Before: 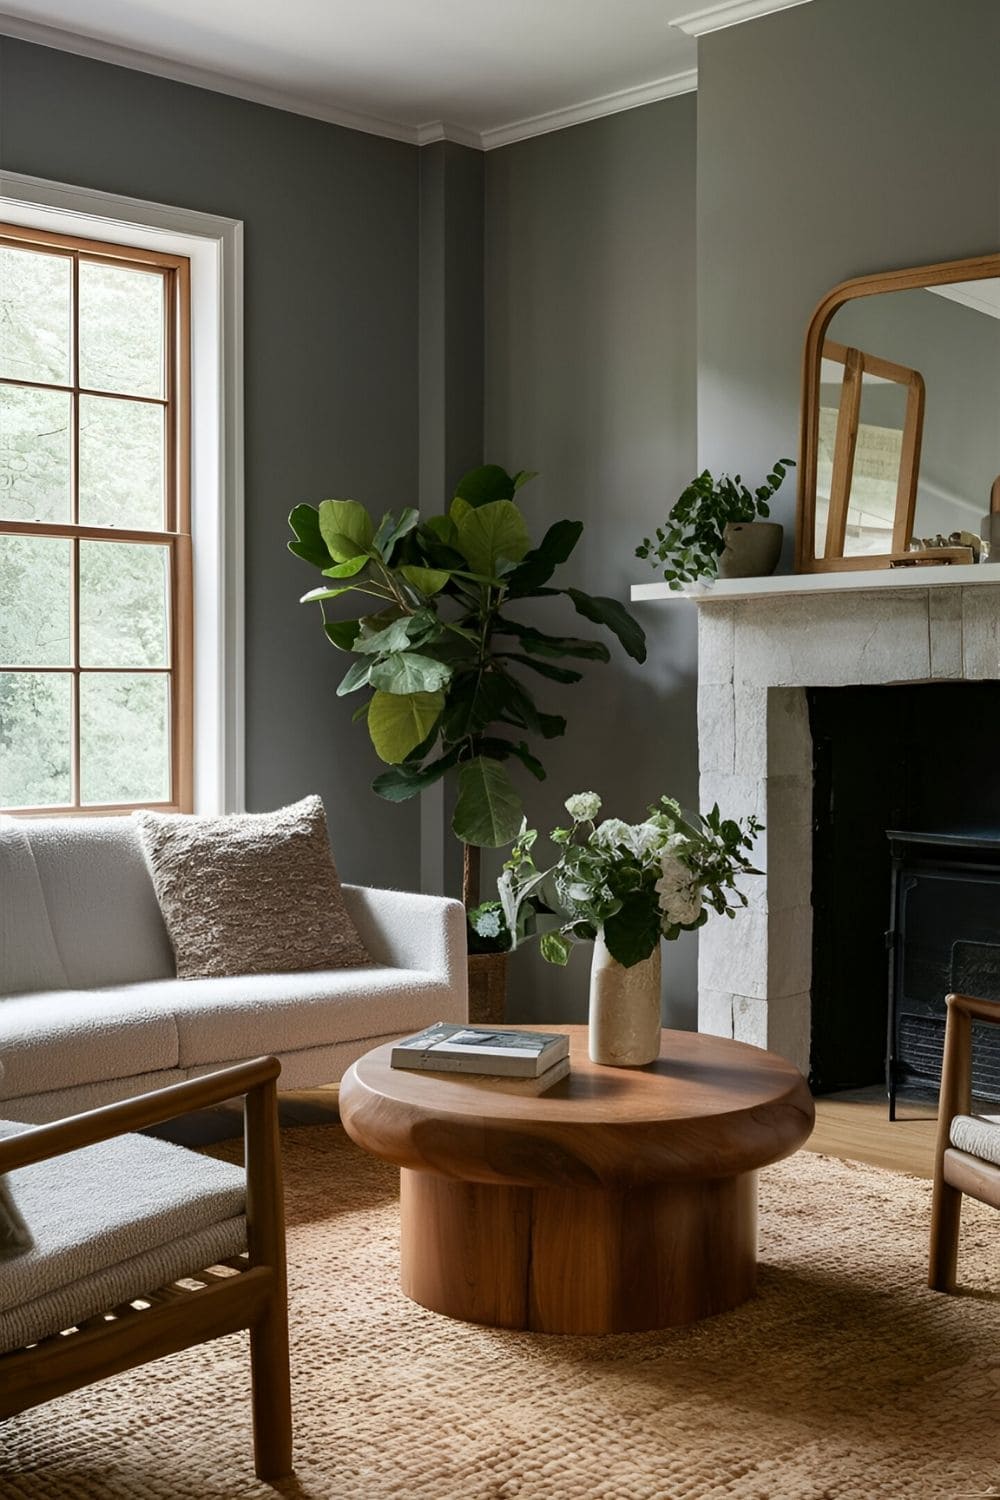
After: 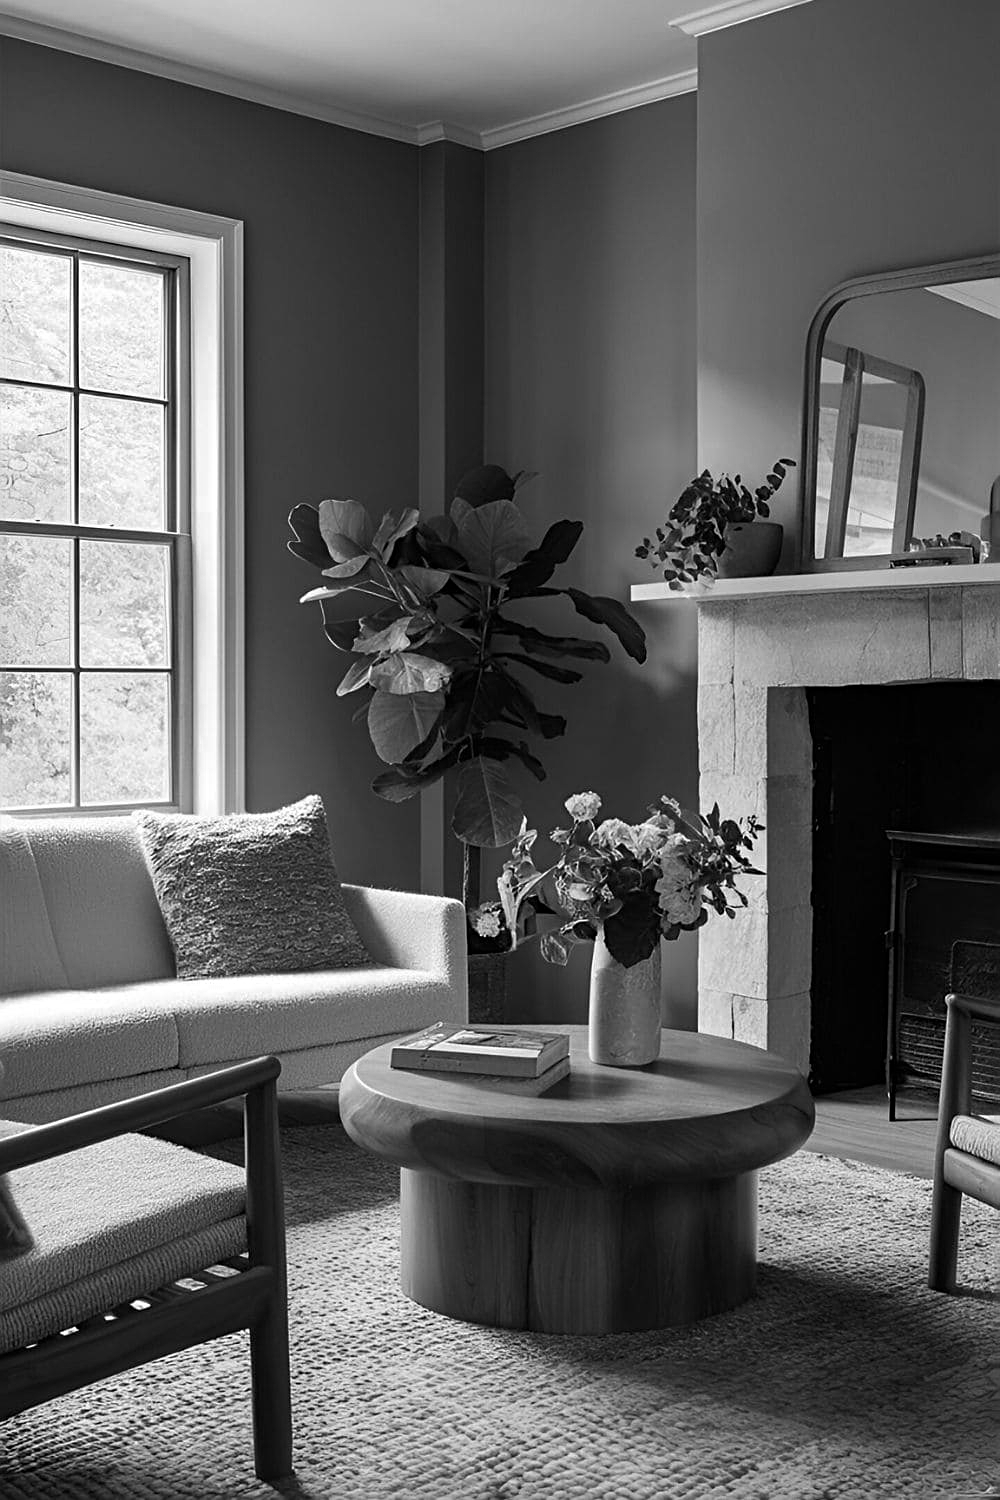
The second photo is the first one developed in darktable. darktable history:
color zones: curves: ch0 [(0, 0.613) (0.01, 0.613) (0.245, 0.448) (0.498, 0.529) (0.642, 0.665) (0.879, 0.777) (0.99, 0.613)]; ch1 [(0, 0) (0.143, 0) (0.286, 0) (0.429, 0) (0.571, 0) (0.714, 0) (0.857, 0)]
sharpen: radius 2.214, amount 0.38, threshold 0.244
contrast brightness saturation: contrast 0.026, brightness -0.031
